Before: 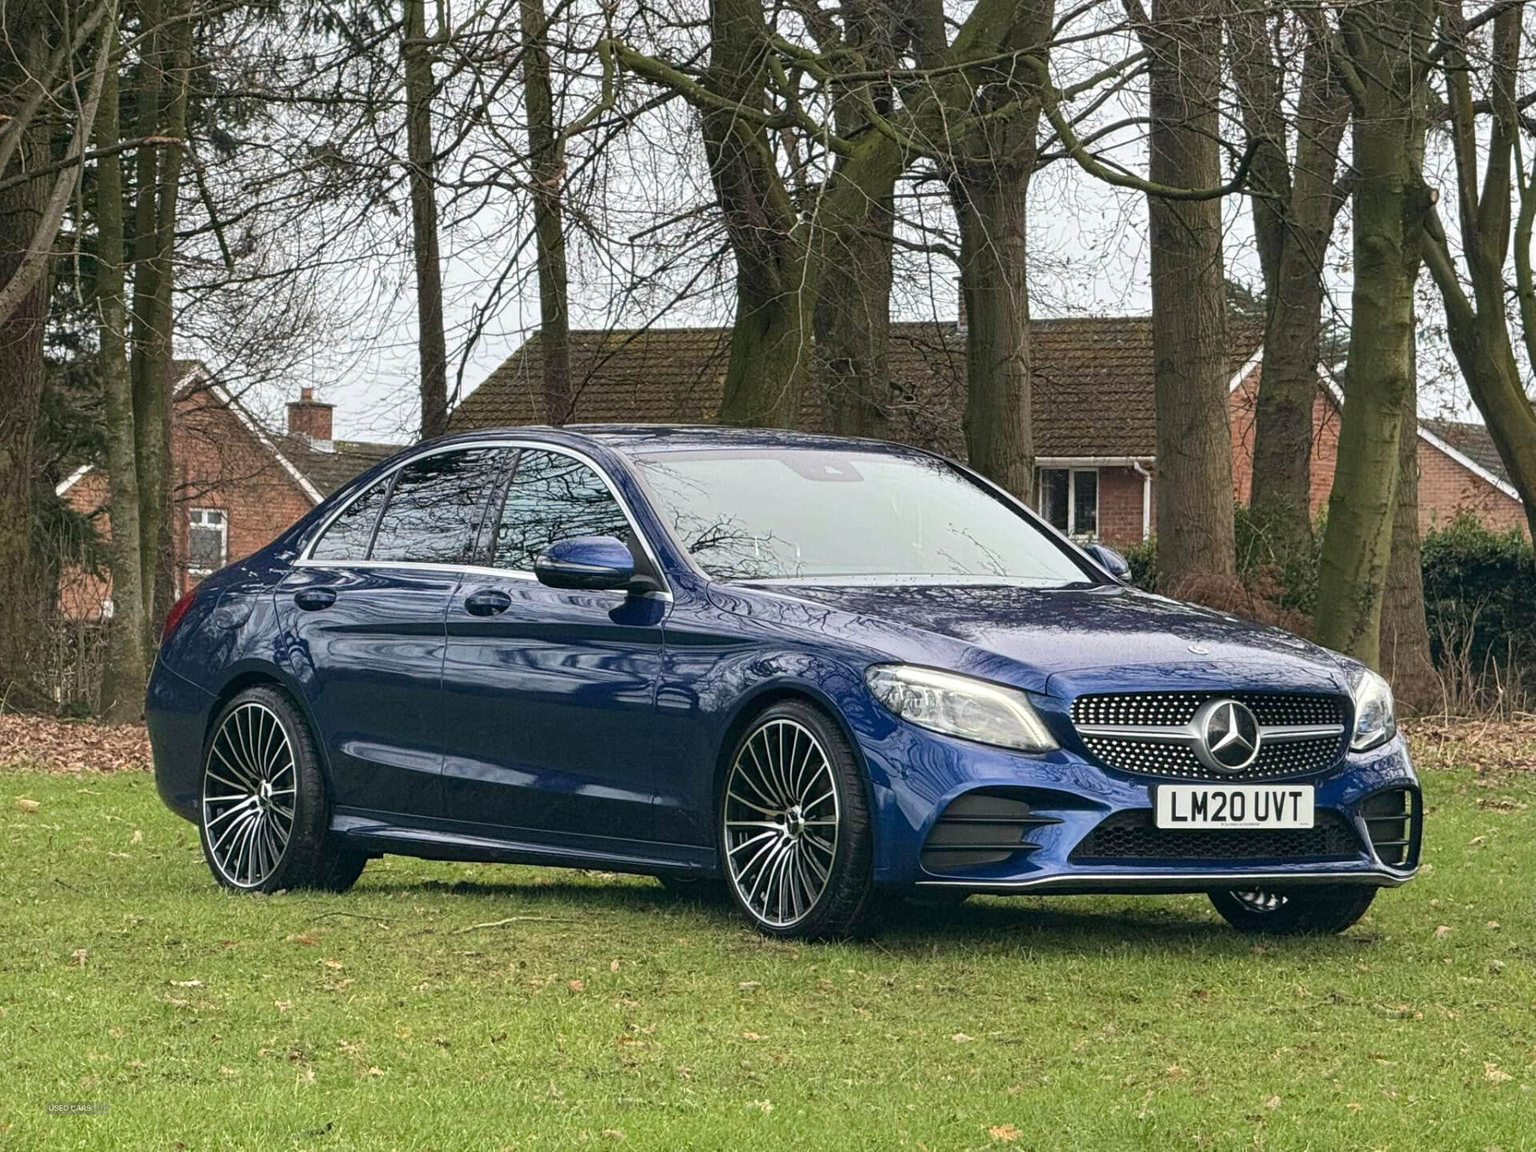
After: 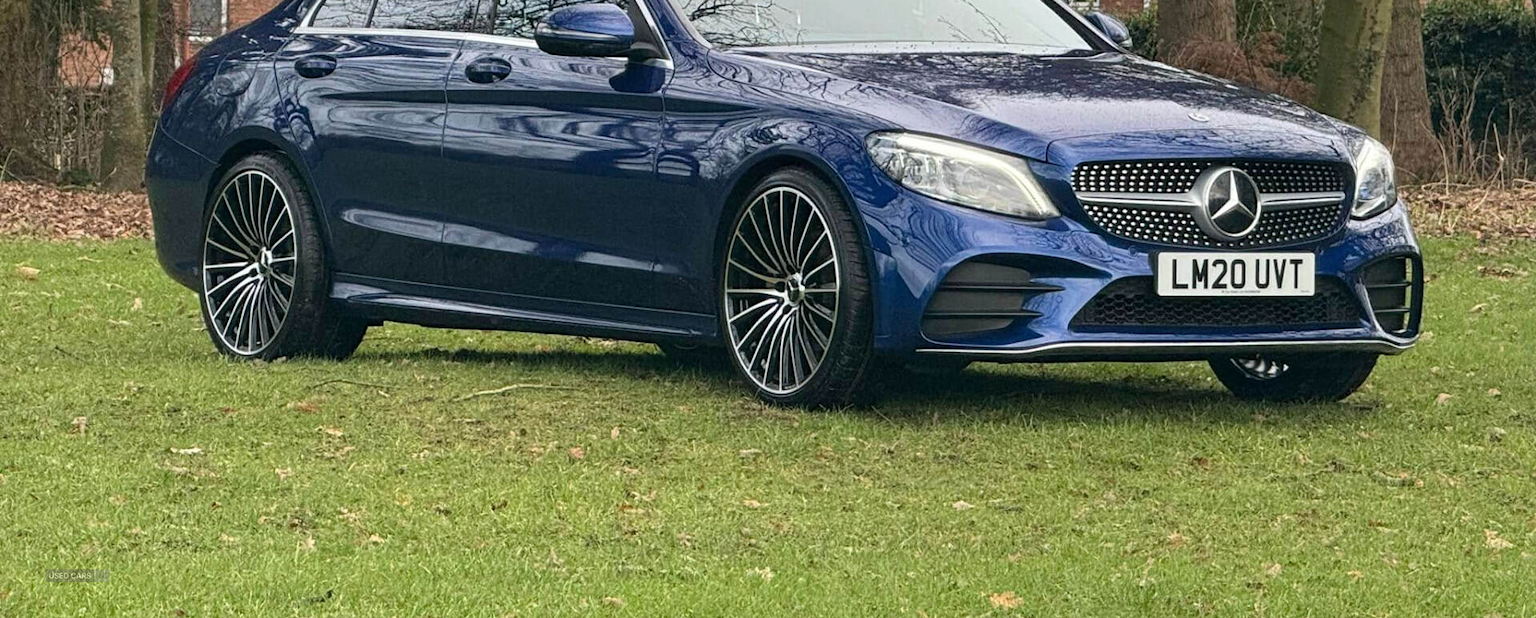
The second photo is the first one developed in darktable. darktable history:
crop and rotate: top 46.284%, right 0.017%
